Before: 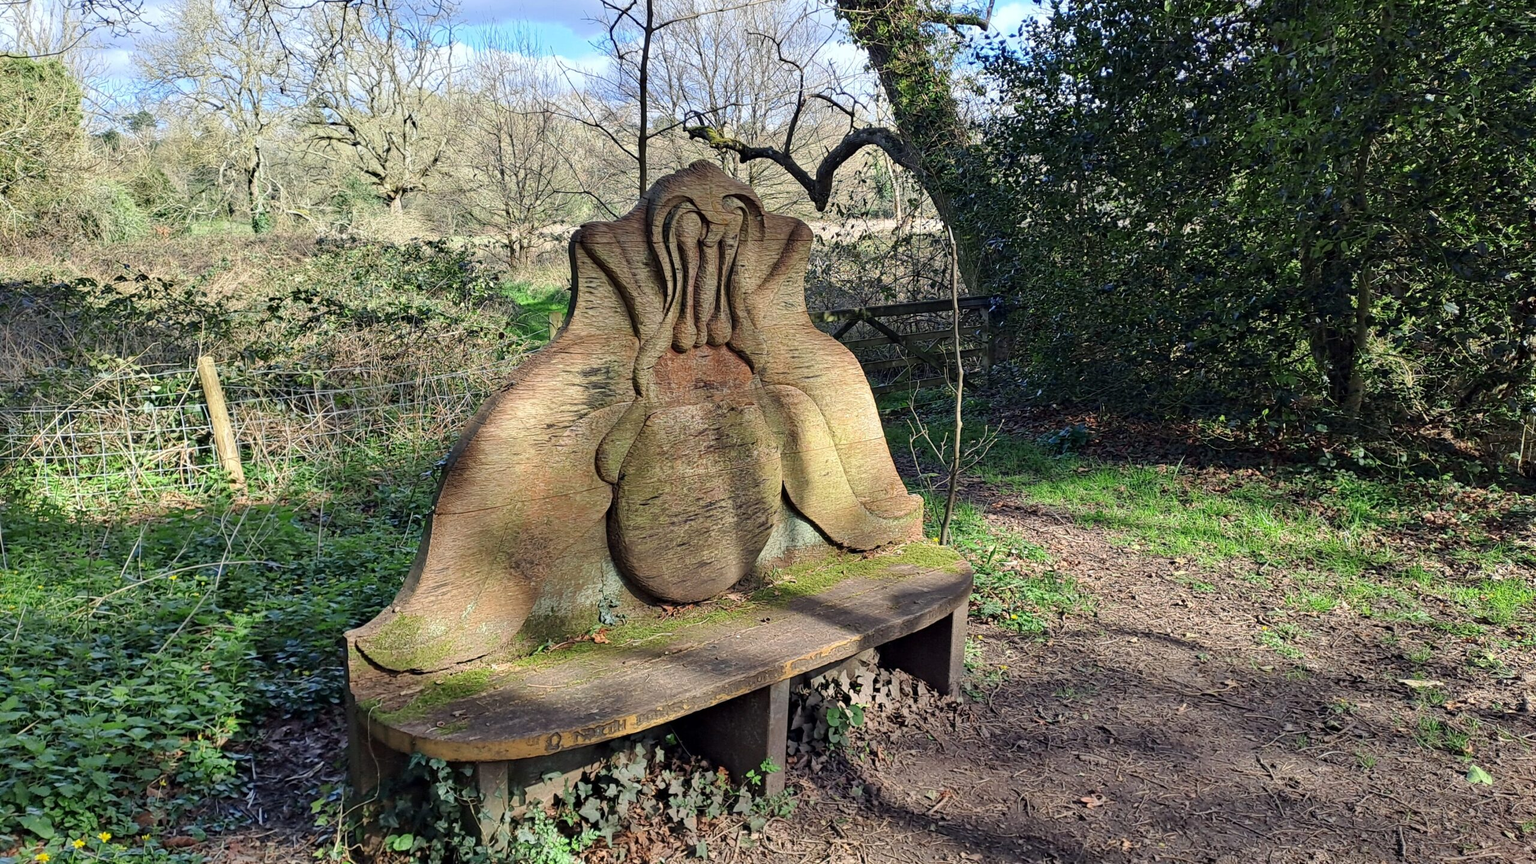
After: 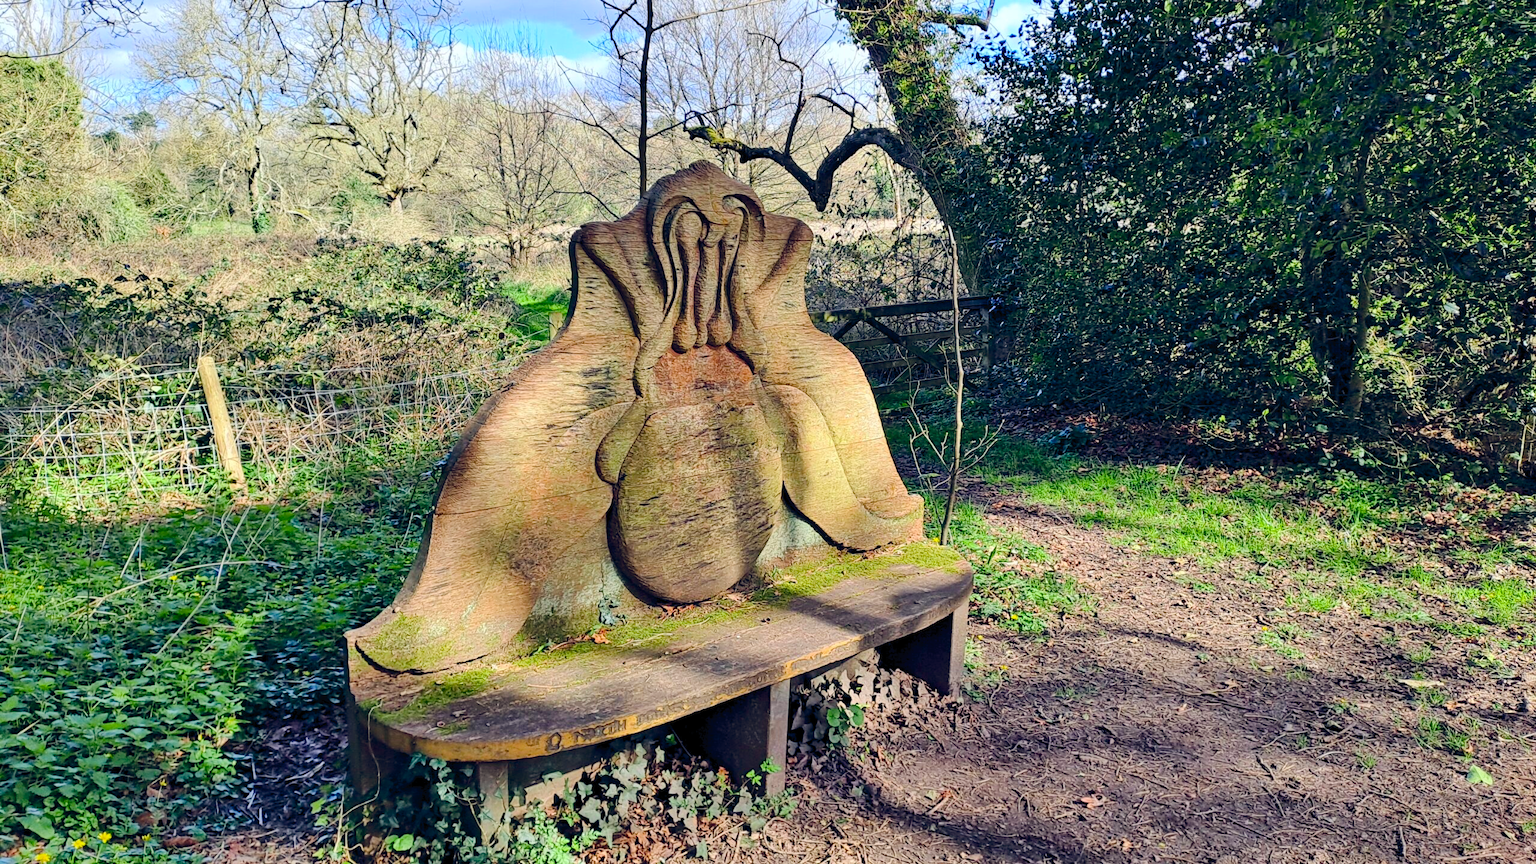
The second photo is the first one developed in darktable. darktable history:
shadows and highlights: shadows 37.48, highlights -27.29, soften with gaussian
tone curve: curves: ch0 [(0, 0) (0.003, 0.02) (0.011, 0.023) (0.025, 0.028) (0.044, 0.045) (0.069, 0.063) (0.1, 0.09) (0.136, 0.122) (0.177, 0.166) (0.224, 0.223) (0.277, 0.297) (0.335, 0.384) (0.399, 0.461) (0.468, 0.549) (0.543, 0.632) (0.623, 0.705) (0.709, 0.772) (0.801, 0.844) (0.898, 0.91) (1, 1)], color space Lab, independent channels, preserve colors none
color balance rgb: highlights gain › chroma 0.11%, highlights gain › hue 332.77°, global offset › chroma 0.123%, global offset › hue 254.05°, linear chroma grading › global chroma 14.793%, perceptual saturation grading › global saturation 35.08%, perceptual saturation grading › highlights -29.946%, perceptual saturation grading › shadows 35.058%
